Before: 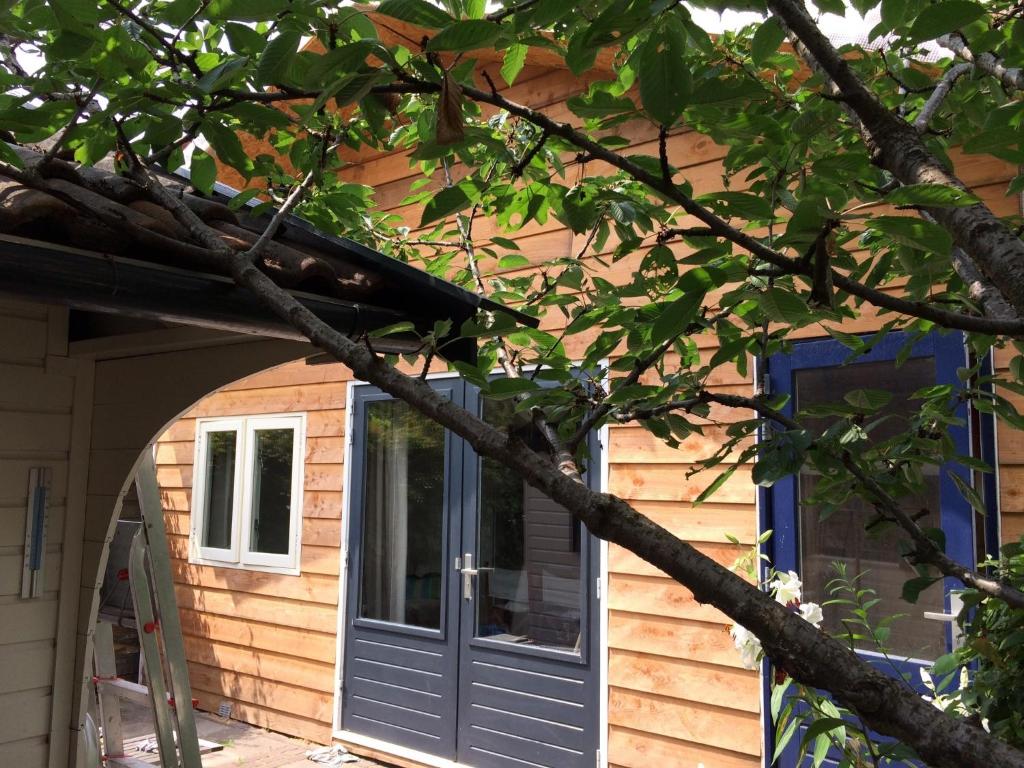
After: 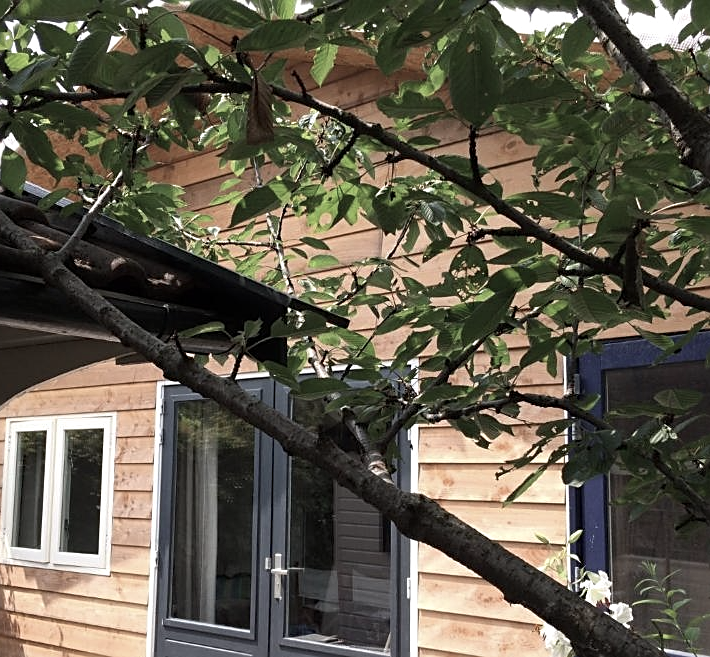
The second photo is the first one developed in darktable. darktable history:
crop: left 18.589%, right 12.074%, bottom 14.421%
sharpen: on, module defaults
color correction: highlights b* 0.062, saturation 0.579
exposure: exposure 0.083 EV, compensate highlight preservation false
